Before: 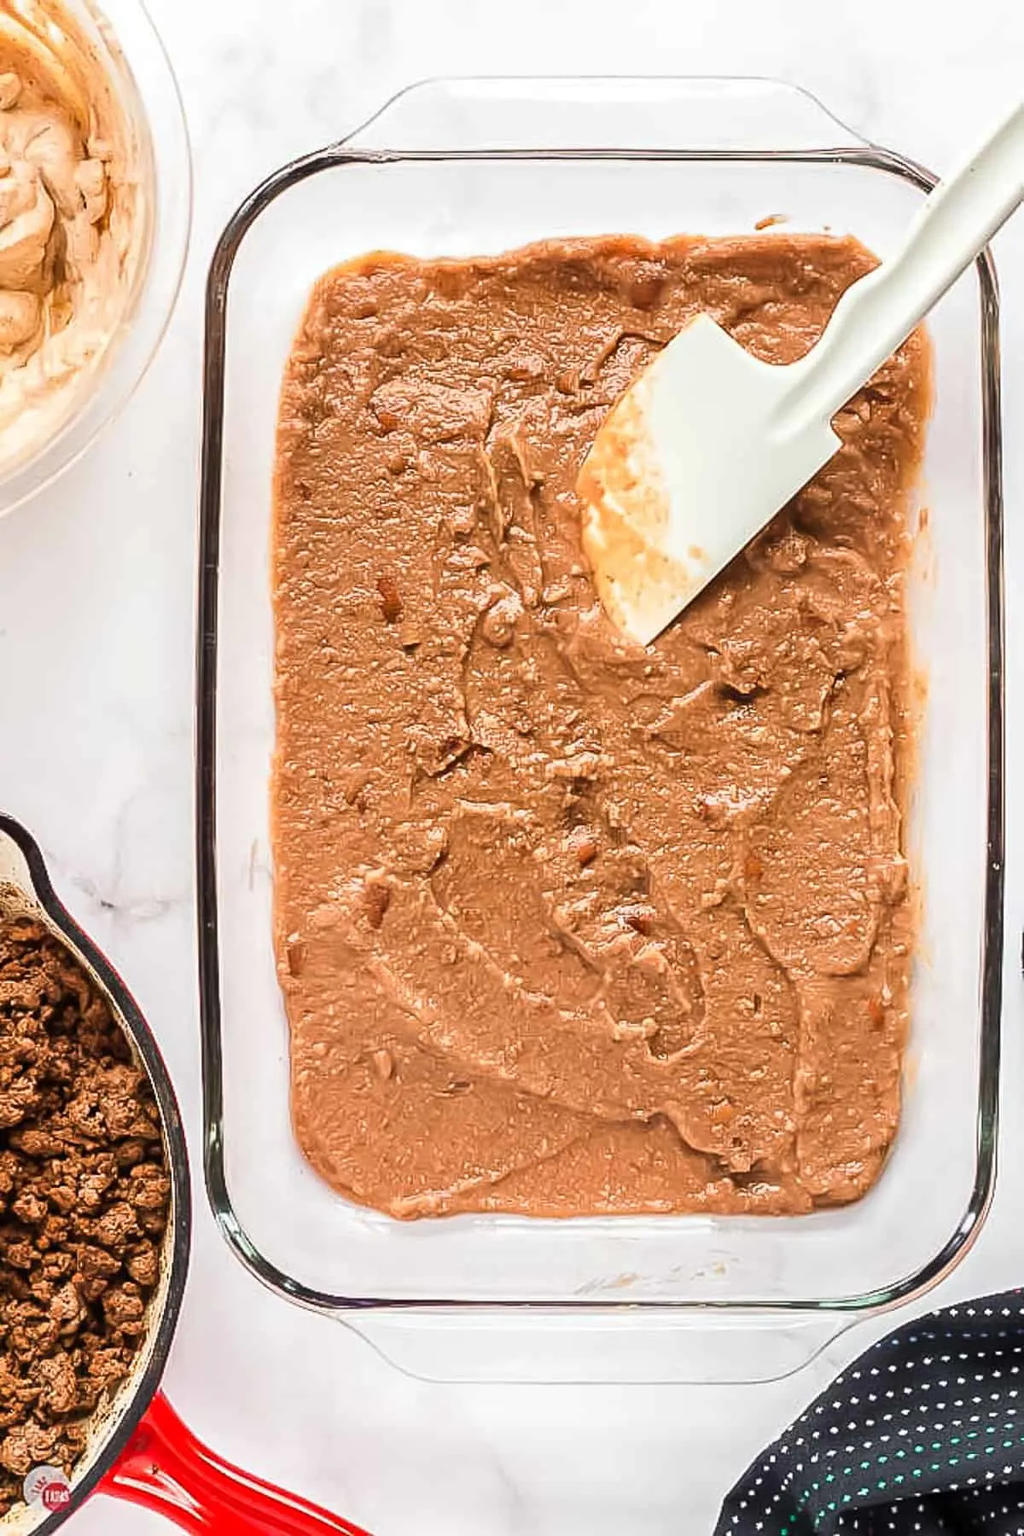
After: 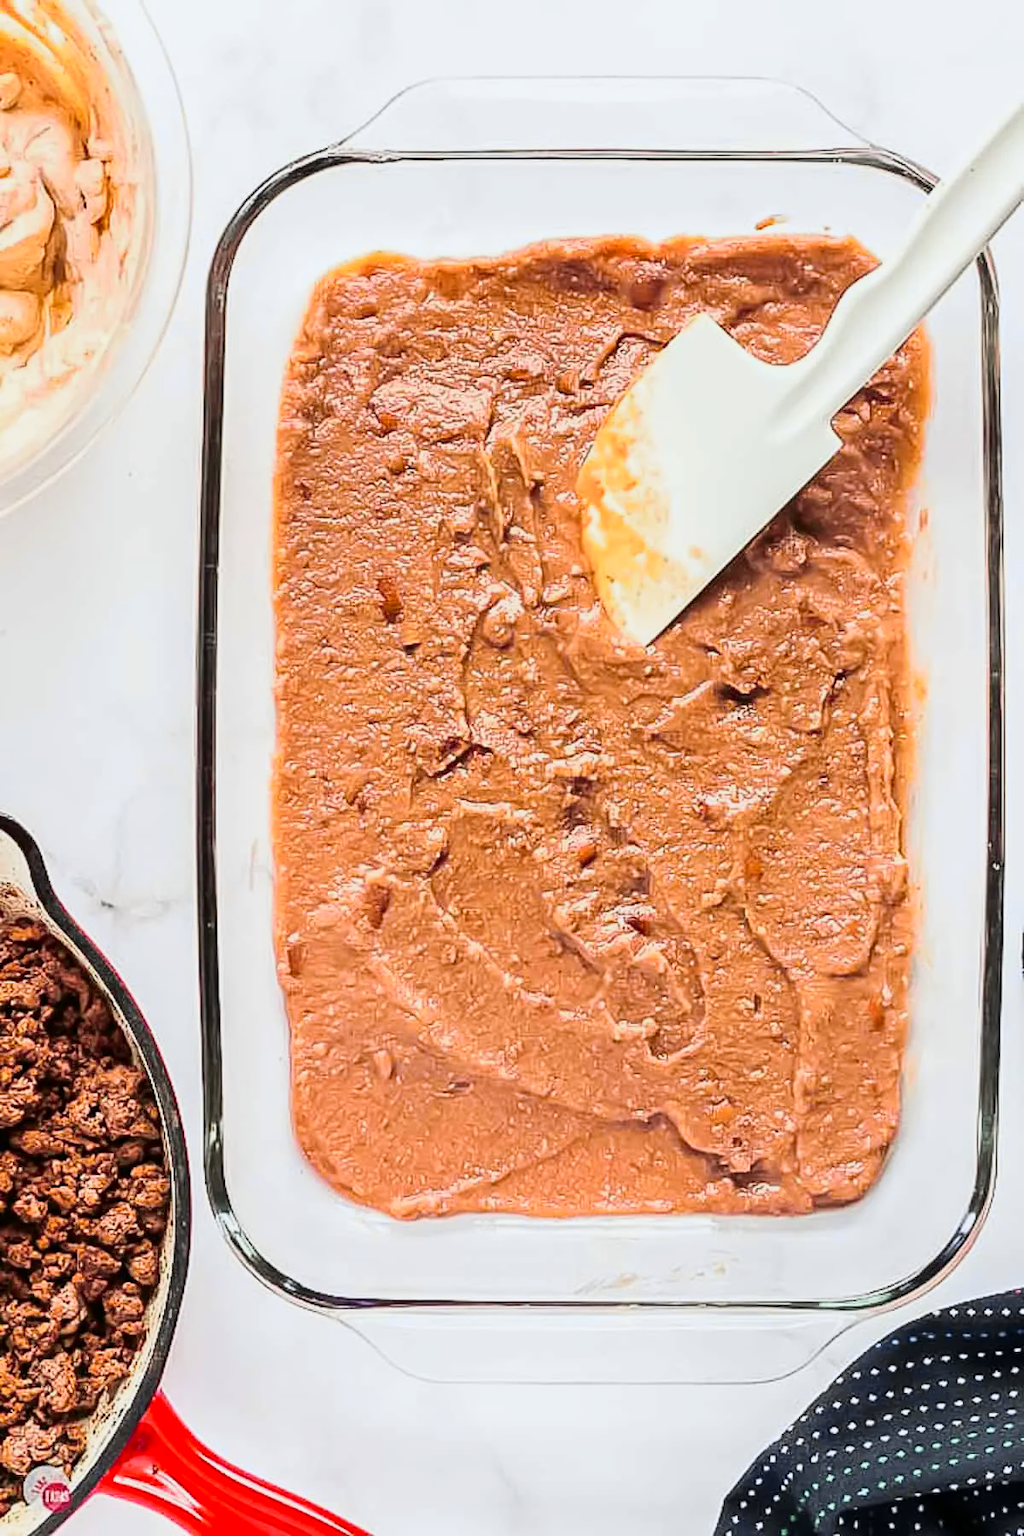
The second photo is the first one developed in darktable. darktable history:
contrast brightness saturation: contrast 0.14
white balance: red 0.988, blue 1.017
tone curve: curves: ch0 [(0, 0) (0.07, 0.052) (0.23, 0.254) (0.486, 0.53) (0.822, 0.825) (0.994, 0.955)]; ch1 [(0, 0) (0.226, 0.261) (0.379, 0.442) (0.469, 0.472) (0.495, 0.495) (0.514, 0.504) (0.561, 0.568) (0.59, 0.612) (1, 1)]; ch2 [(0, 0) (0.269, 0.299) (0.459, 0.441) (0.498, 0.499) (0.523, 0.52) (0.586, 0.569) (0.635, 0.617) (0.659, 0.681) (0.718, 0.764) (1, 1)], color space Lab, independent channels, preserve colors none
